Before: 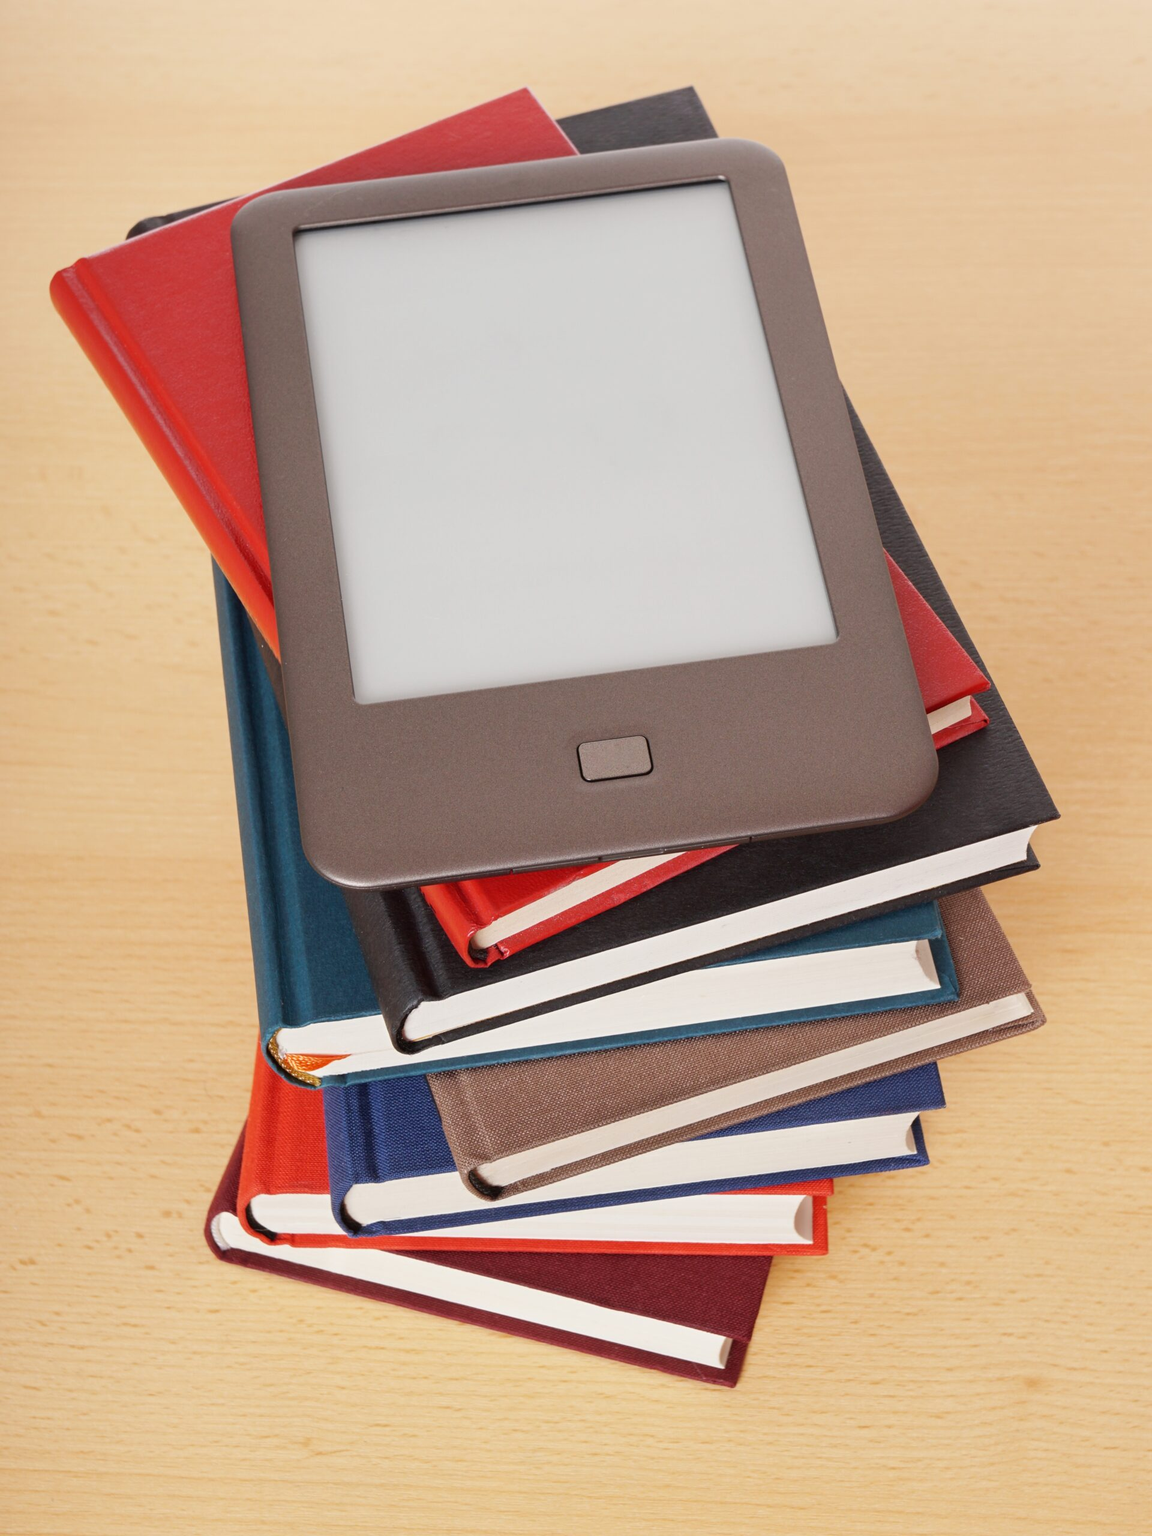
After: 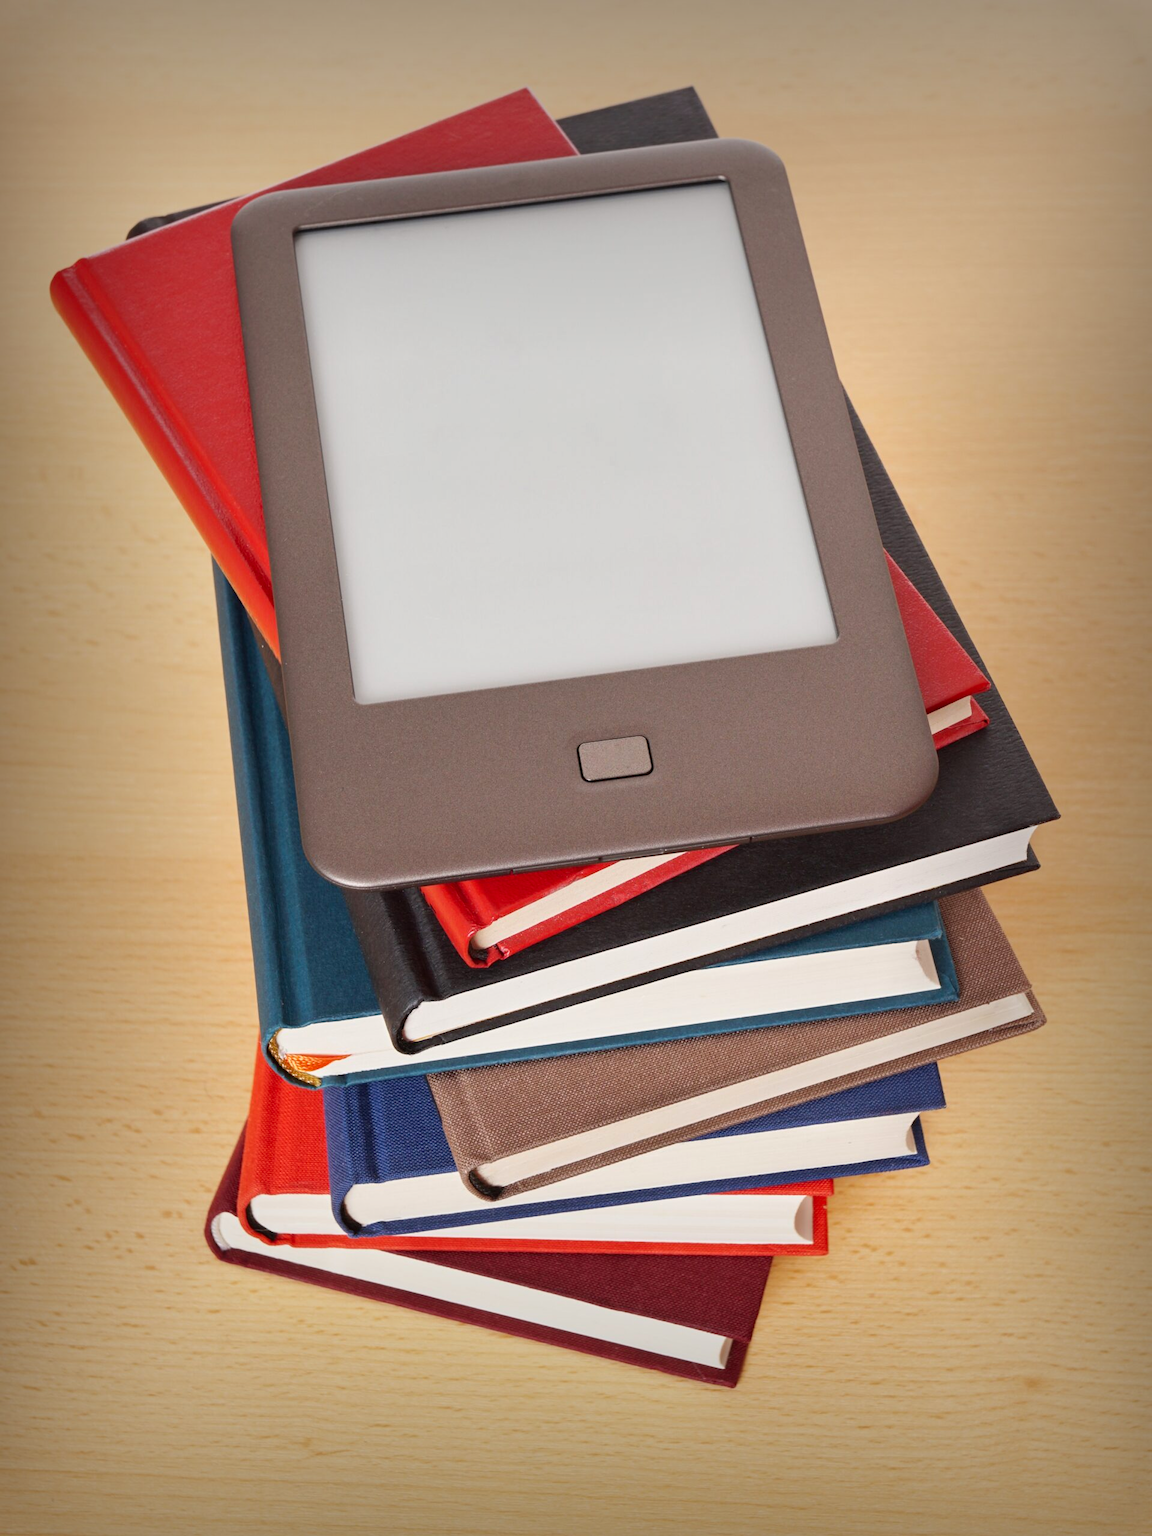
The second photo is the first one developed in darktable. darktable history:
vignetting: fall-off start 53.2%, brightness -0.594, saturation 0, automatic ratio true, width/height ratio 1.313, shape 0.22, unbound false
shadows and highlights: shadows 32, highlights -32, soften with gaussian
contrast brightness saturation: contrast 0.1, brightness 0.03, saturation 0.09
